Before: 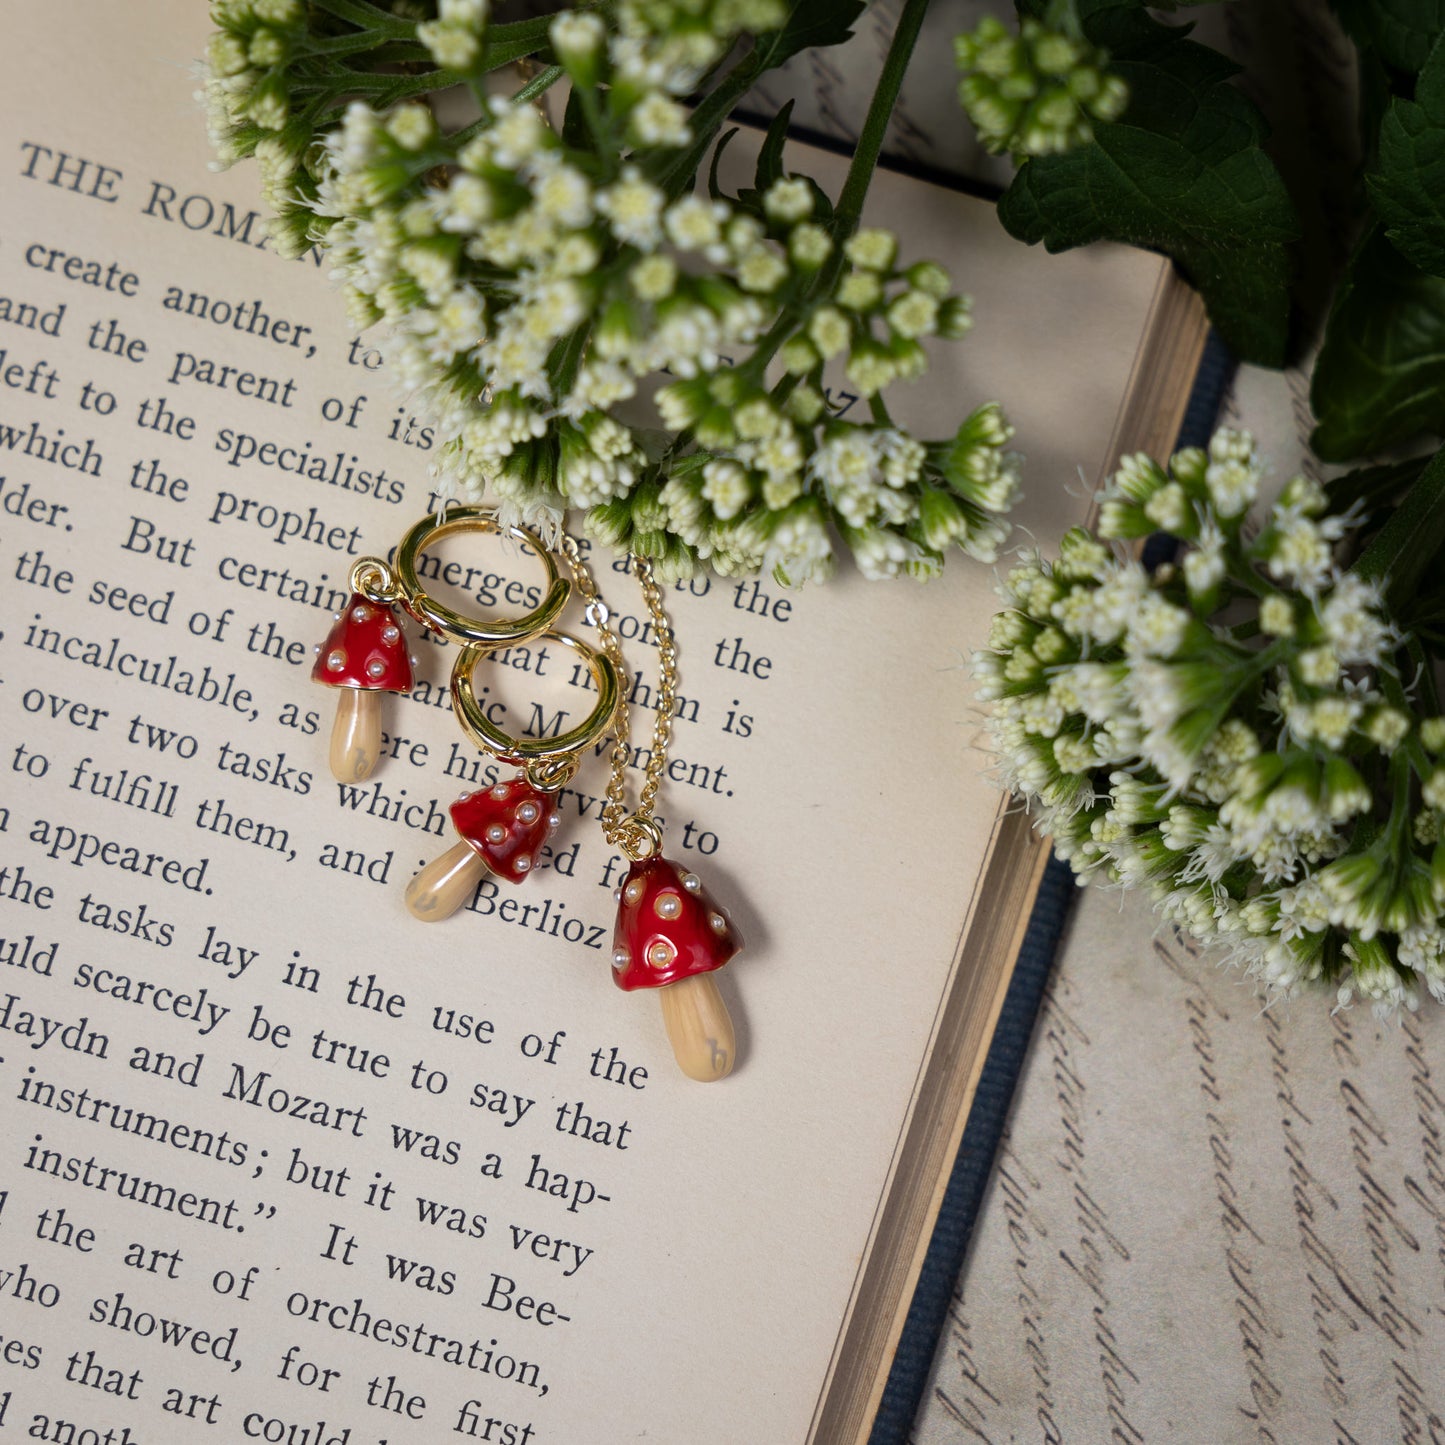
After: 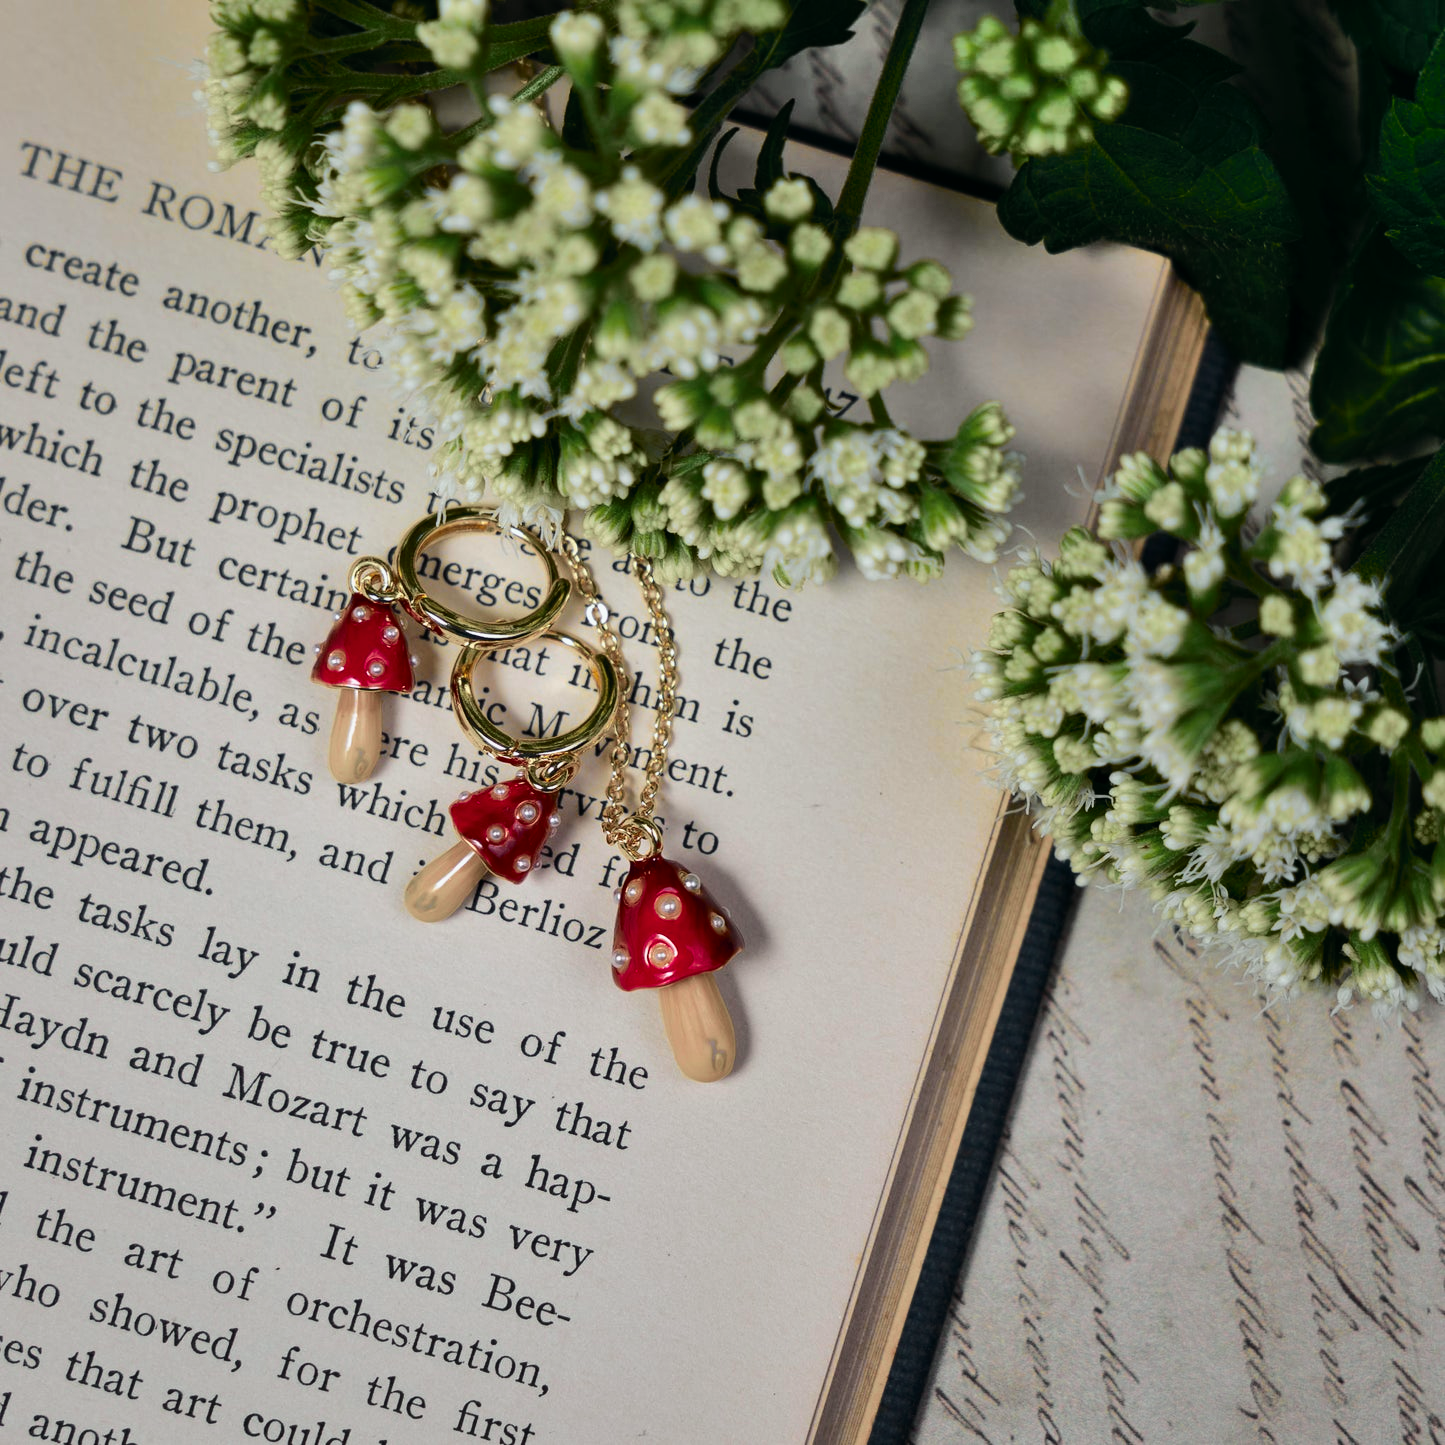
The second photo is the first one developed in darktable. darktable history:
shadows and highlights: soften with gaussian
rgb curve: curves: ch0 [(0, 0) (0.078, 0.051) (0.929, 0.956) (1, 1)], compensate middle gray true
tone curve: curves: ch0 [(0, 0.003) (0.211, 0.174) (0.482, 0.519) (0.843, 0.821) (0.992, 0.971)]; ch1 [(0, 0) (0.276, 0.206) (0.393, 0.364) (0.482, 0.477) (0.506, 0.5) (0.523, 0.523) (0.572, 0.592) (0.635, 0.665) (0.695, 0.759) (1, 1)]; ch2 [(0, 0) (0.438, 0.456) (0.498, 0.497) (0.536, 0.527) (0.562, 0.584) (0.619, 0.602) (0.698, 0.698) (1, 1)], color space Lab, independent channels, preserve colors none
